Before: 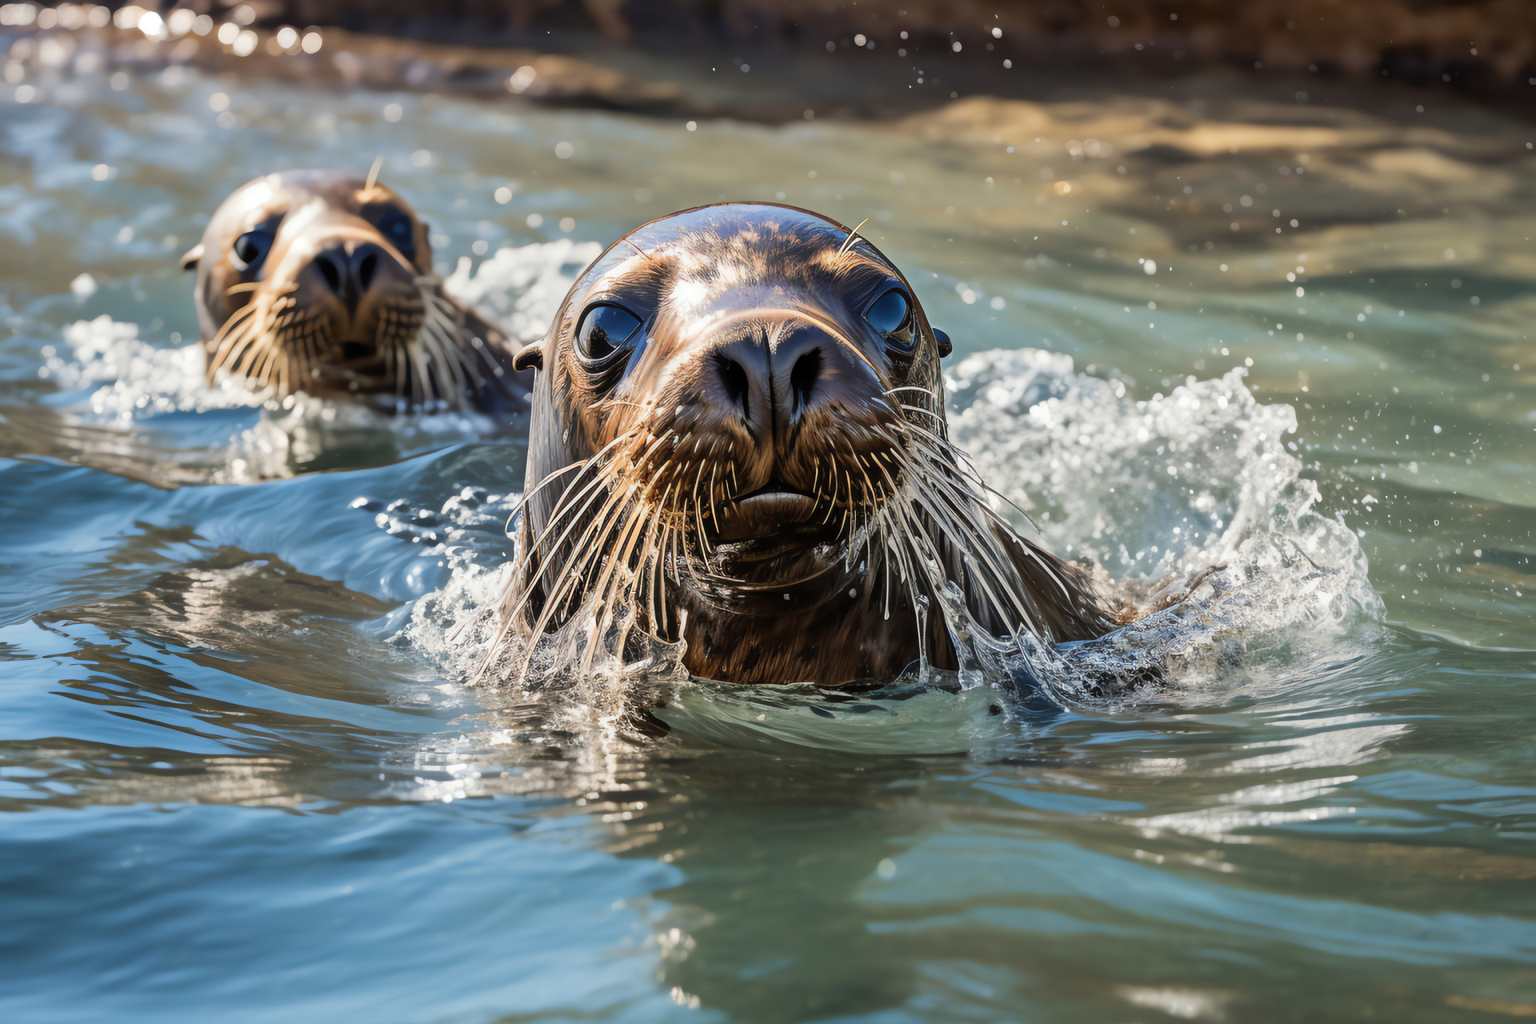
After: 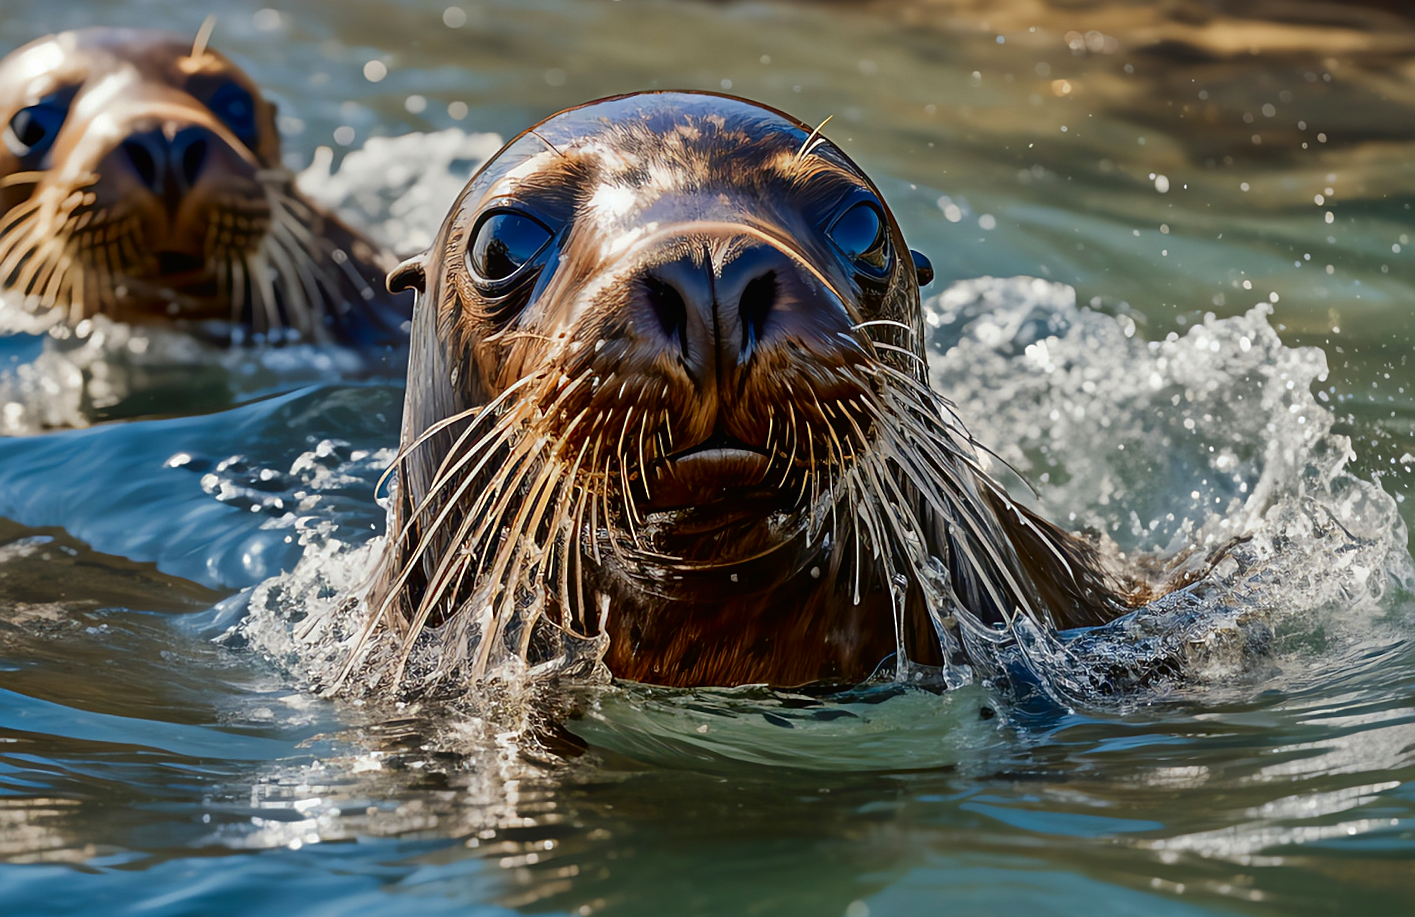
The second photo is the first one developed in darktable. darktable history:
crop: left 16.768%, top 8.653%, right 8.362%, bottom 12.485%
sharpen: on, module defaults
local contrast: mode bilateral grid, contrast 100, coarseness 100, detail 91%, midtone range 0.2
rotate and perspective: rotation -0.013°, lens shift (vertical) -0.027, lens shift (horizontal) 0.178, crop left 0.016, crop right 0.989, crop top 0.082, crop bottom 0.918
shadows and highlights: on, module defaults
contrast brightness saturation: contrast 0.1, brightness -0.26, saturation 0.14
